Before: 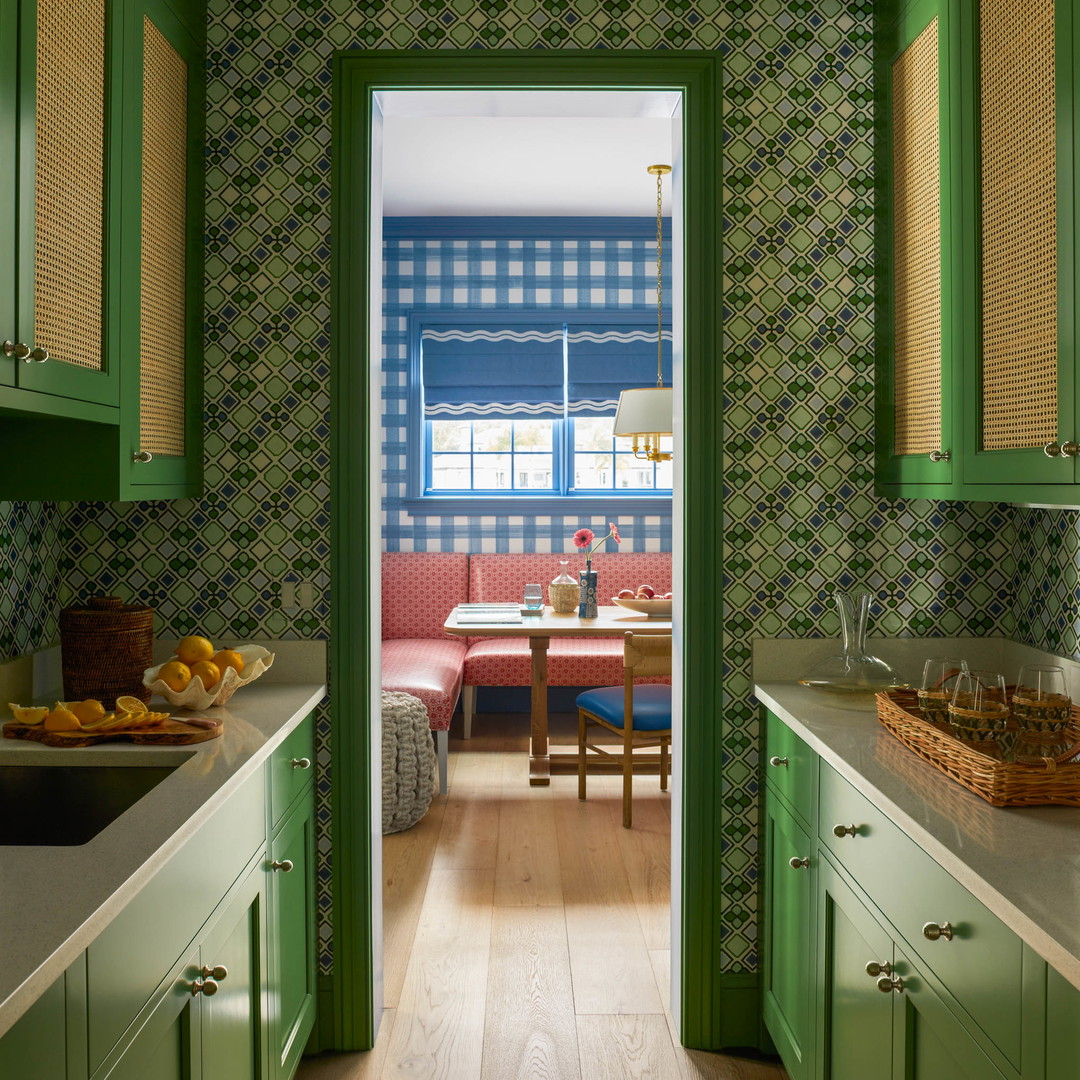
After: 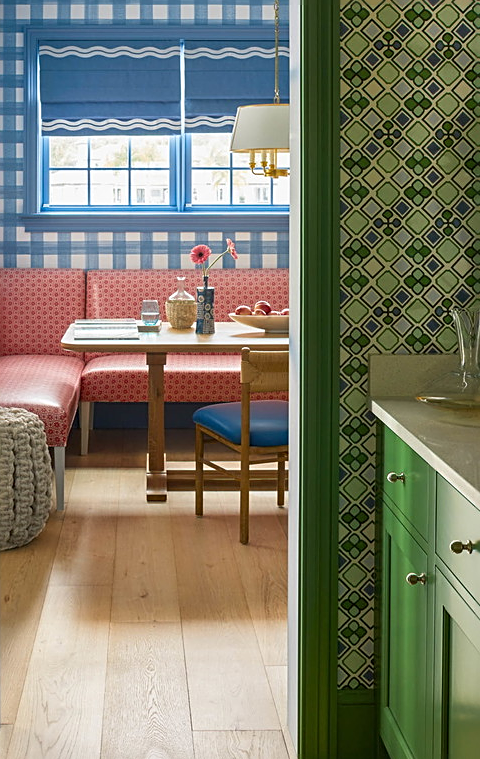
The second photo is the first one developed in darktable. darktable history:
crop: left 35.549%, top 26.352%, right 19.936%, bottom 3.362%
sharpen: on, module defaults
